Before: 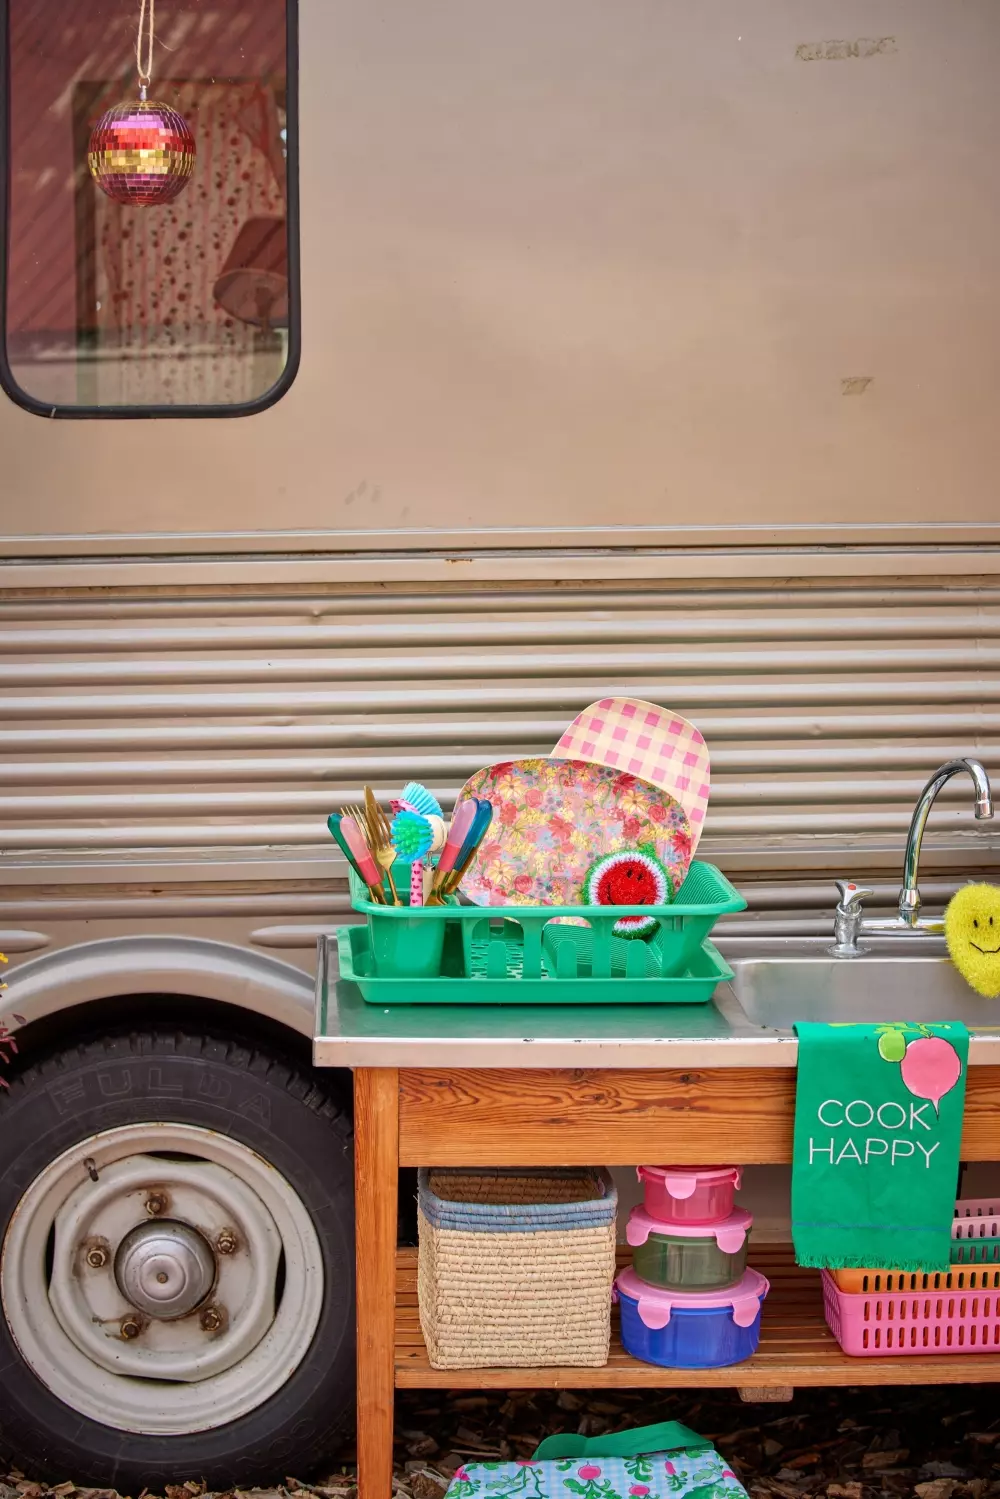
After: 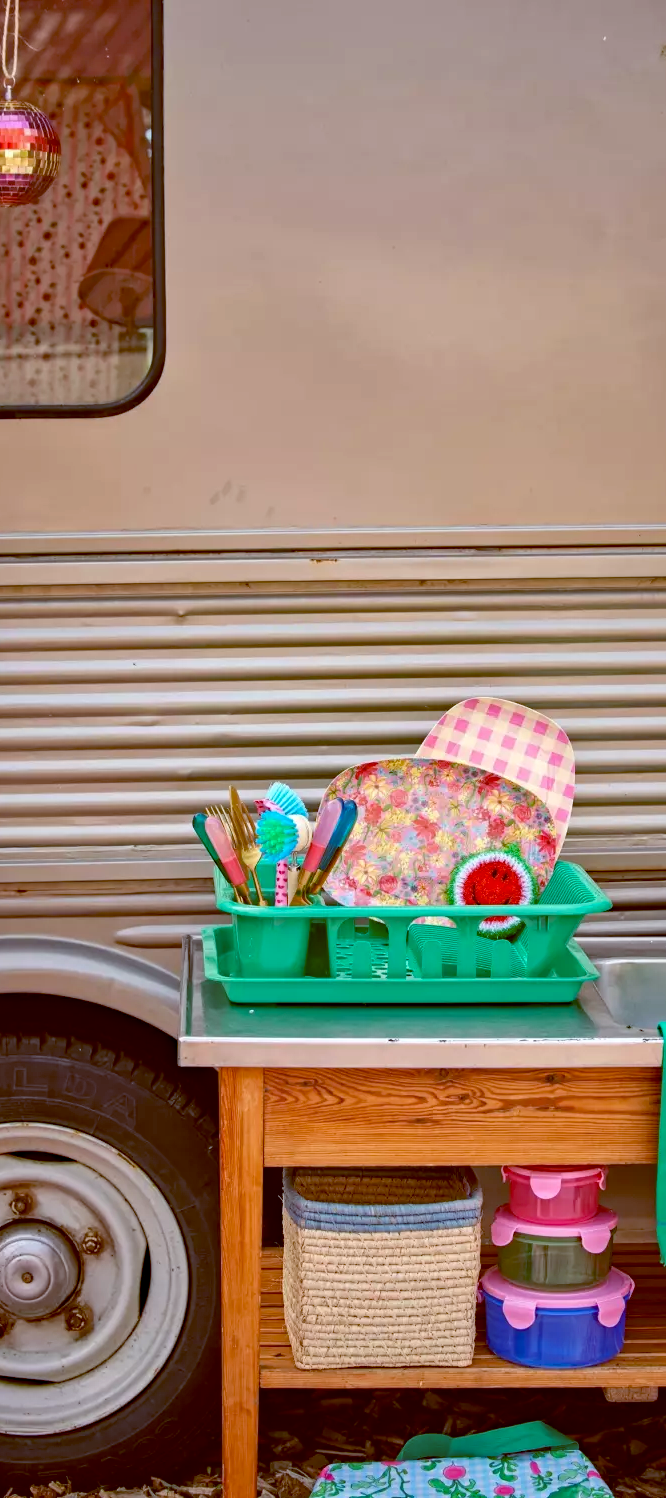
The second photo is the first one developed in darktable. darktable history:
color balance: lift [1, 1.015, 1.004, 0.985], gamma [1, 0.958, 0.971, 1.042], gain [1, 0.956, 0.977, 1.044]
haze removal: strength 0.25, distance 0.25, compatibility mode true, adaptive false
crop and rotate: left 13.537%, right 19.796%
